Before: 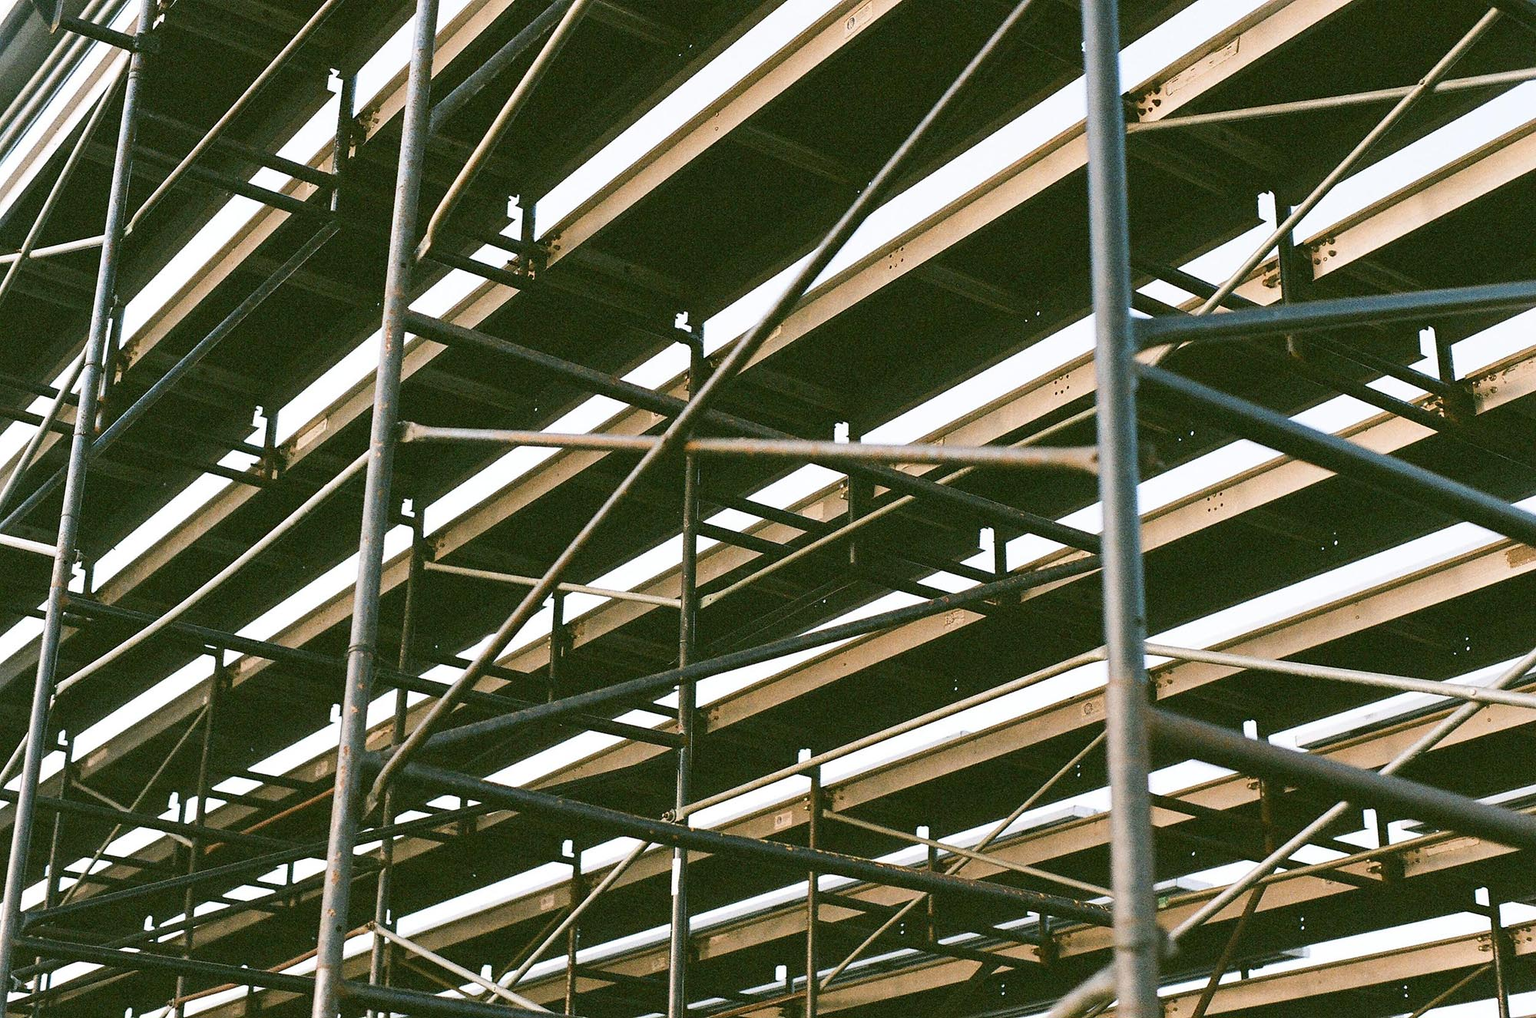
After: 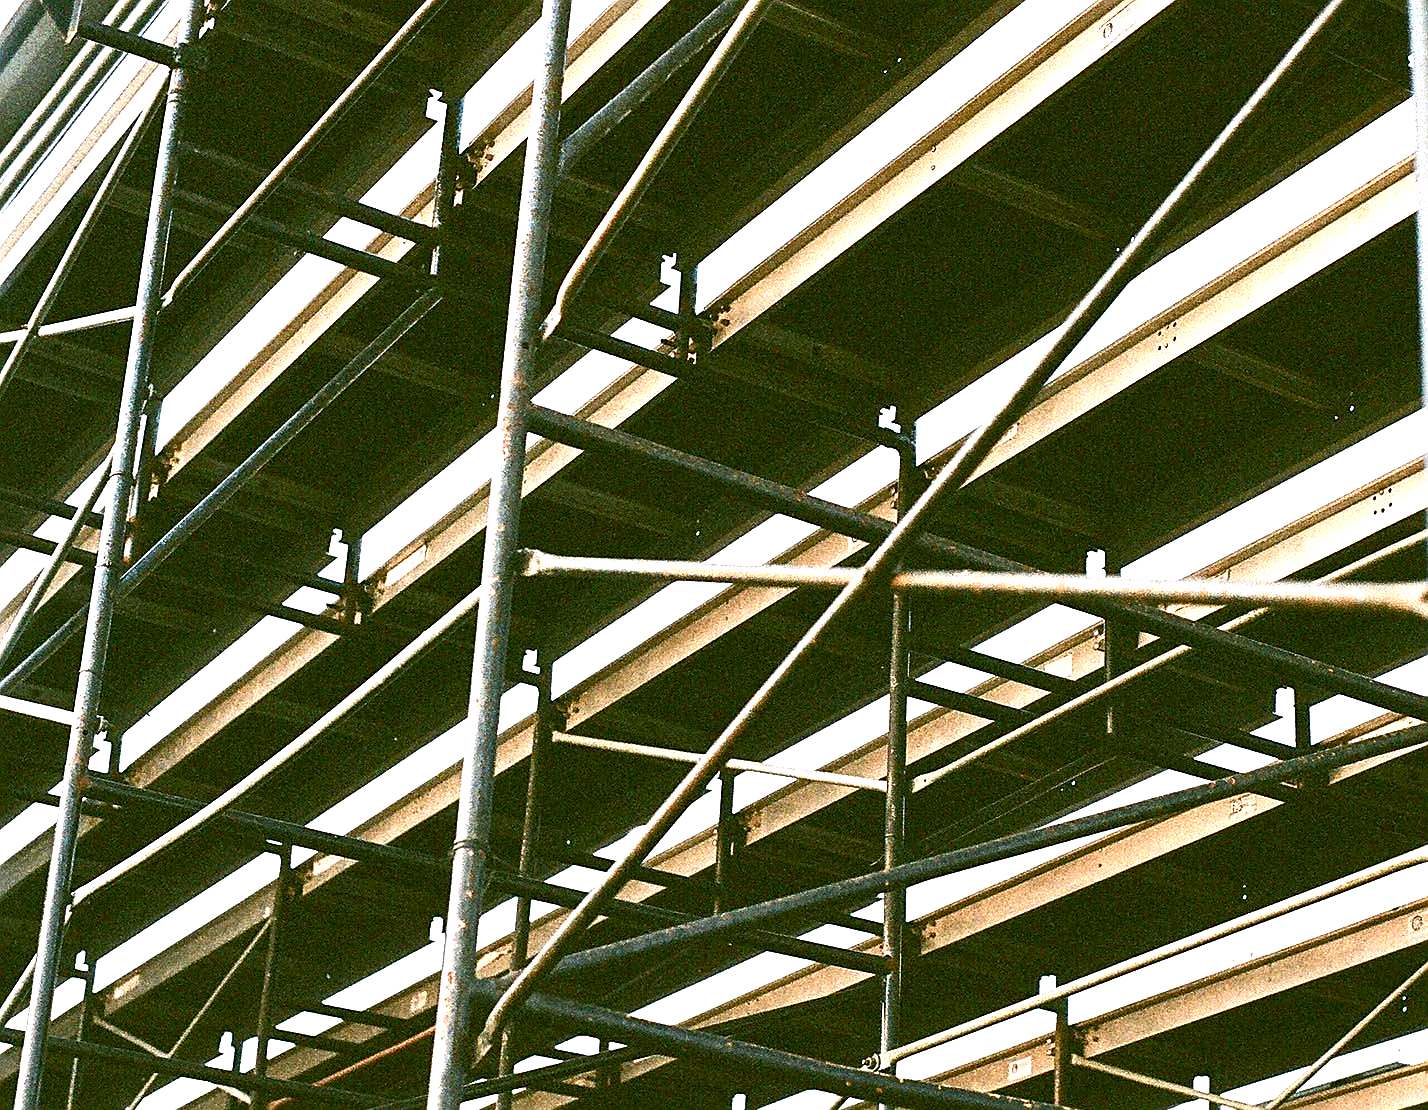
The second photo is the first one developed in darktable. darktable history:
color balance rgb: perceptual saturation grading › global saturation 20%, perceptual saturation grading › highlights -50.421%, perceptual saturation grading › shadows 31.118%, perceptual brilliance grading › highlights 14.496%, perceptual brilliance grading › mid-tones -5.335%, perceptual brilliance grading › shadows -26.8%, global vibrance 10.982%
crop: right 28.579%, bottom 16.236%
exposure: exposure 0.742 EV, compensate highlight preservation false
sharpen: on, module defaults
color zones: curves: ch1 [(0.235, 0.558) (0.75, 0.5)]; ch2 [(0.25, 0.462) (0.749, 0.457)]
